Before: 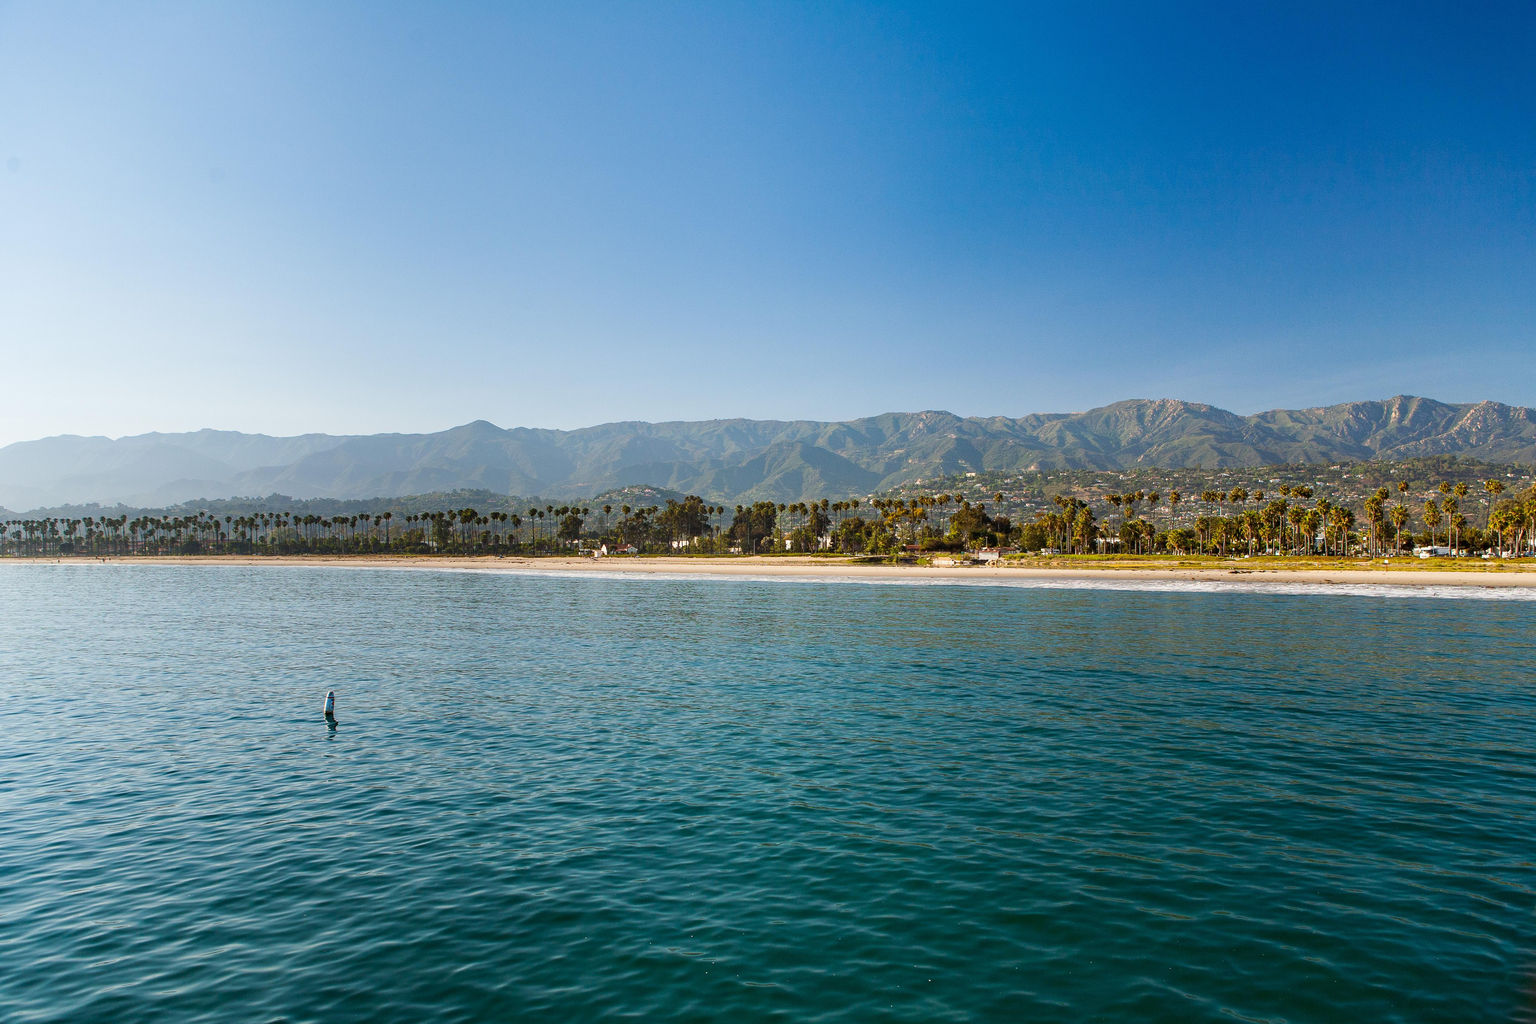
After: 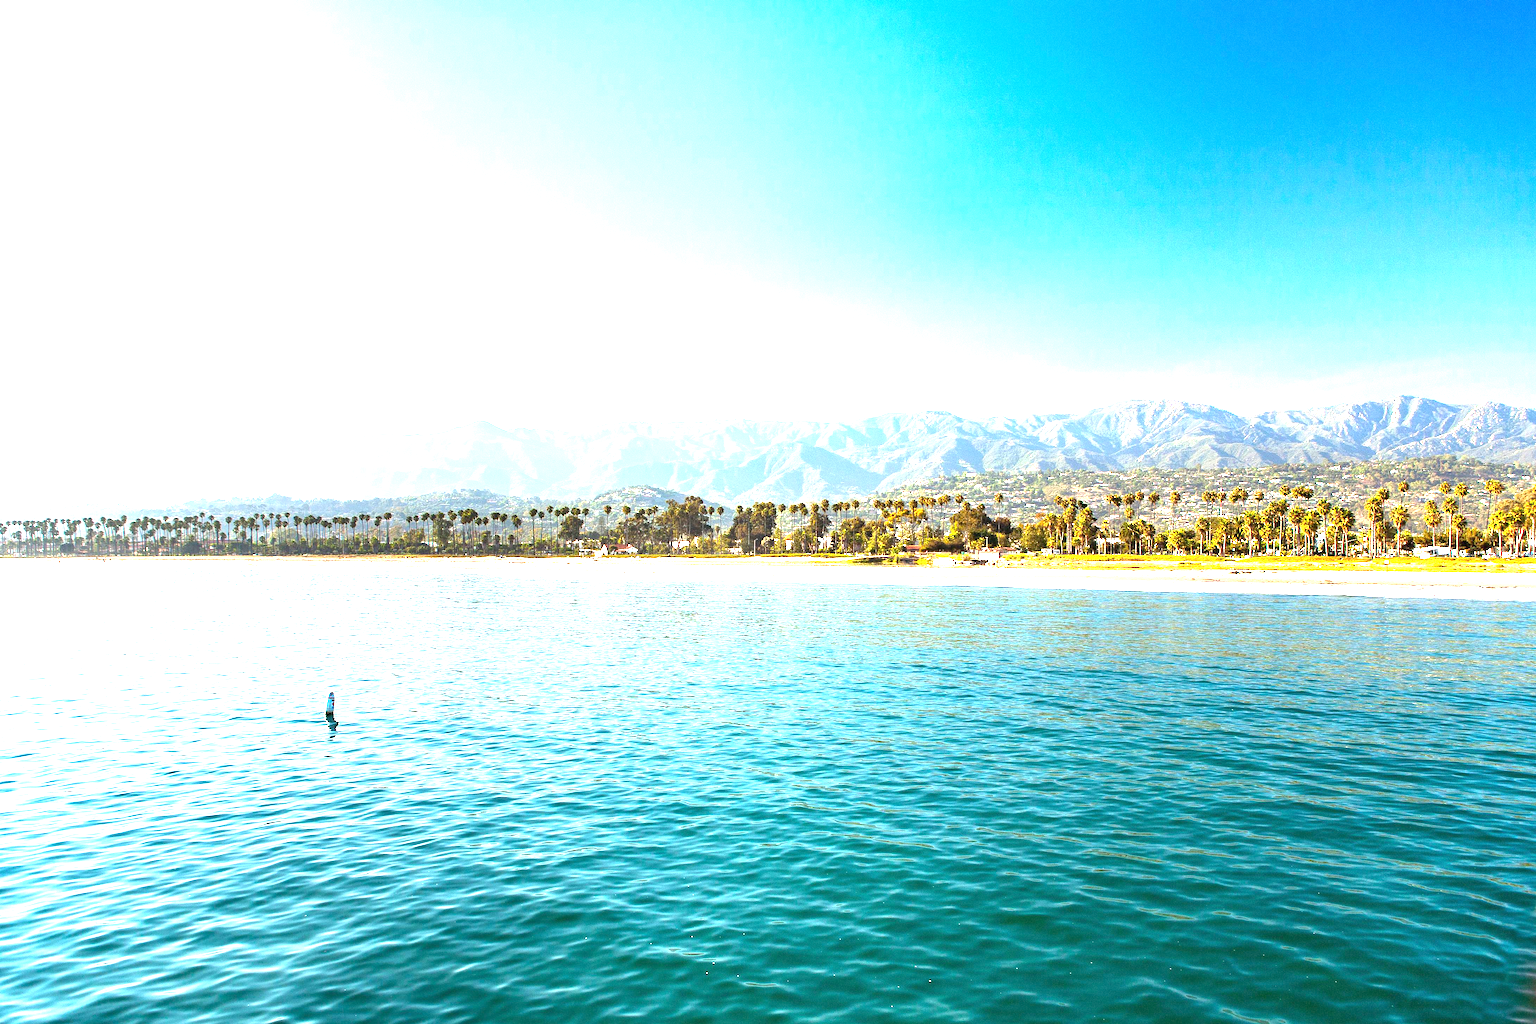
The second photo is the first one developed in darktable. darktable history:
exposure: exposure 2.207 EV, compensate highlight preservation false
tone equalizer: on, module defaults
